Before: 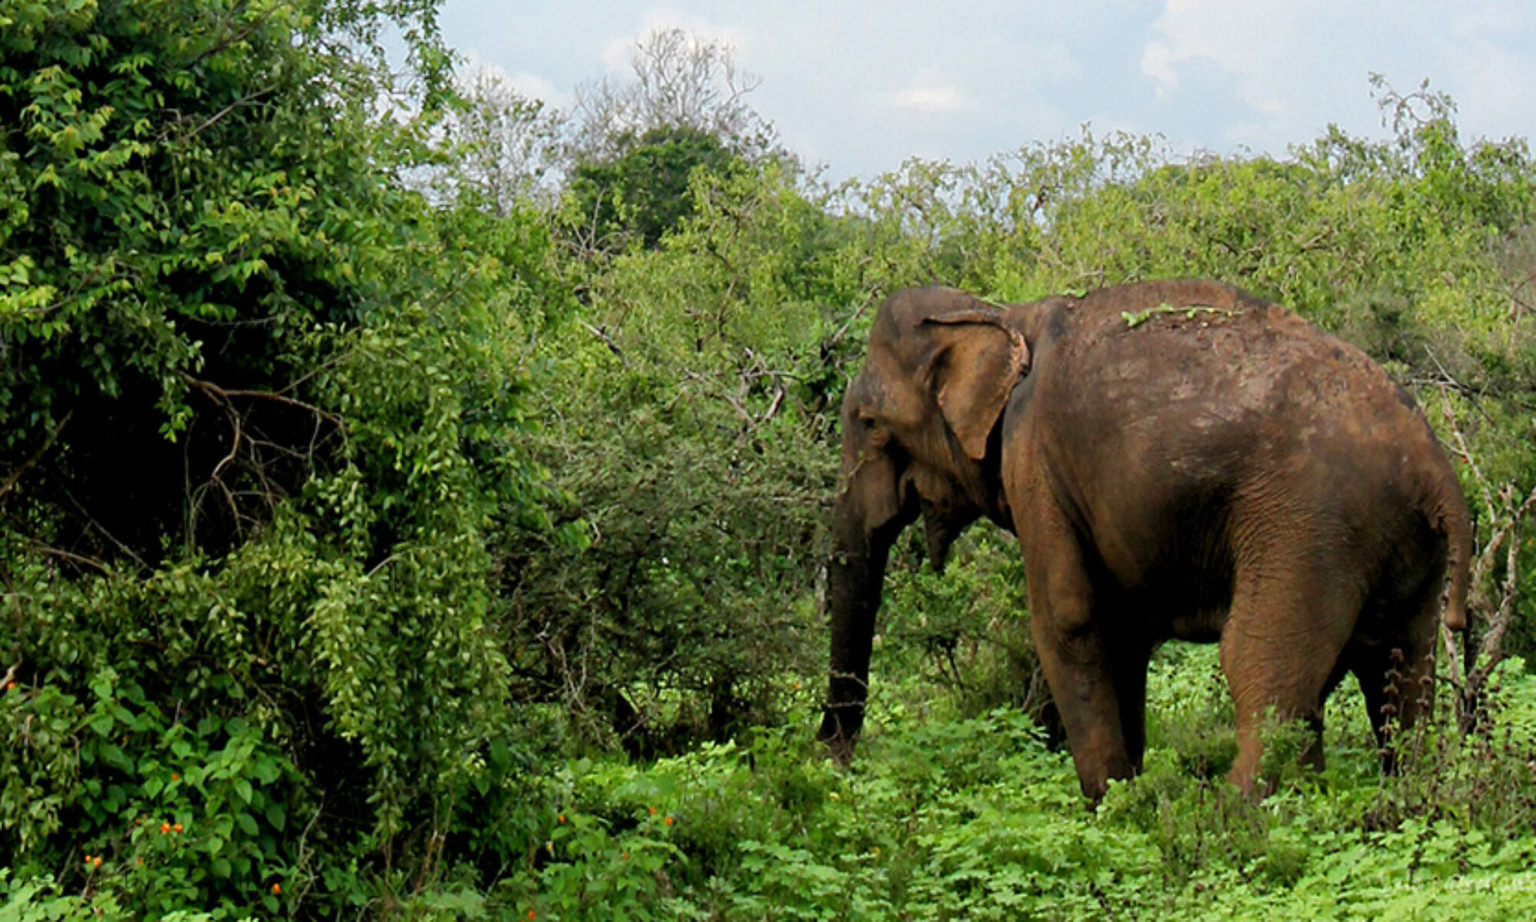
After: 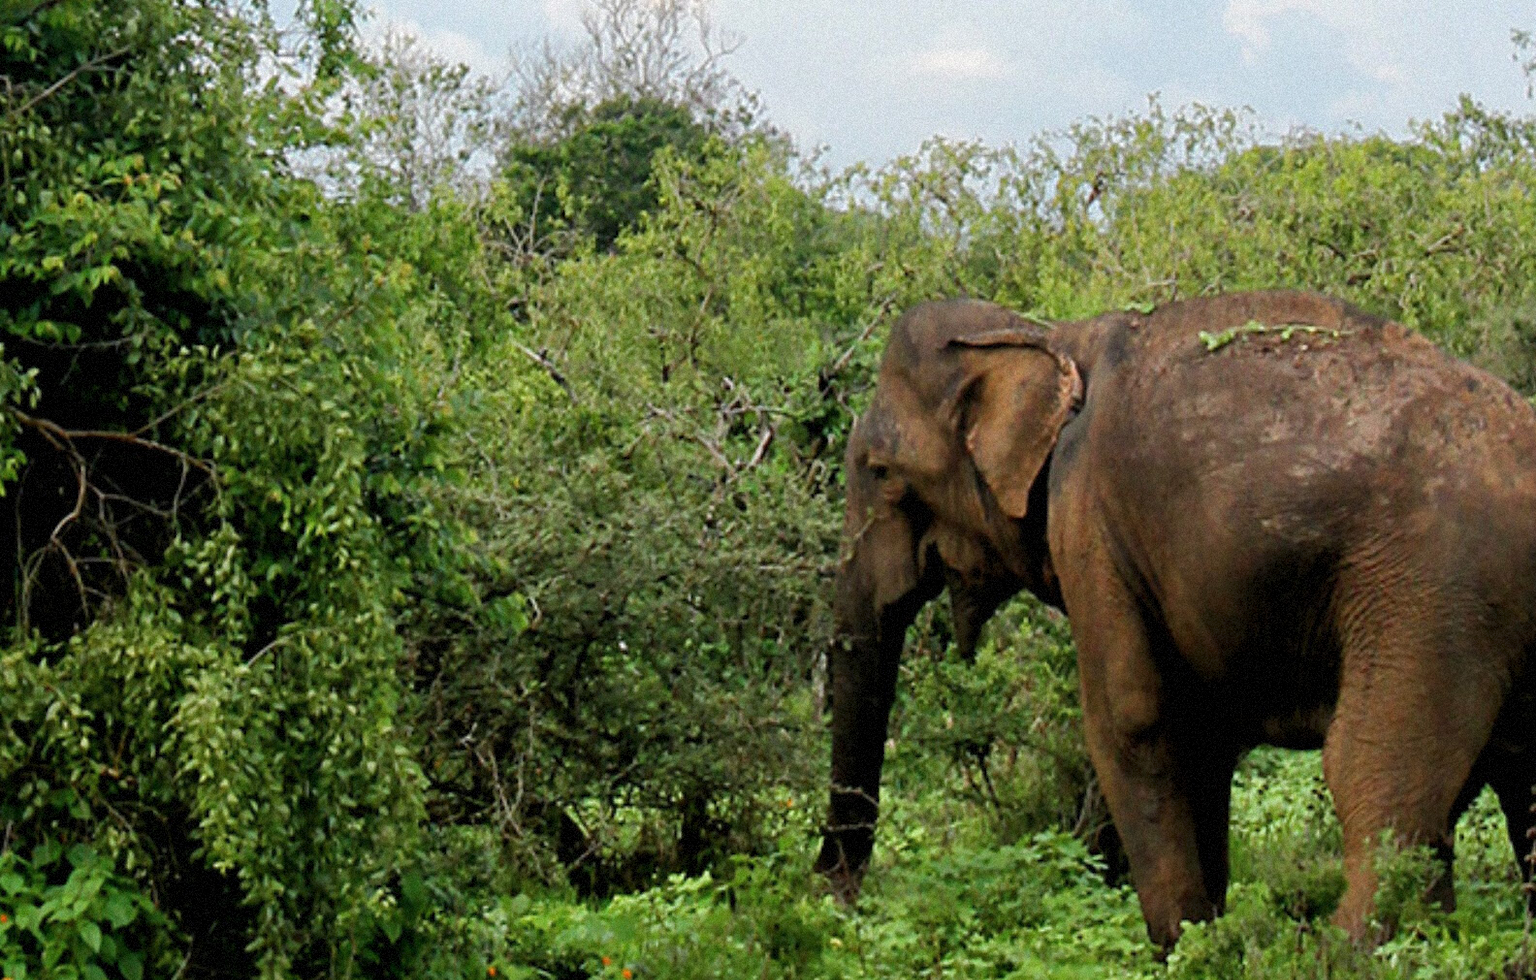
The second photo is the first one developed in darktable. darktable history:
crop: left 11.225%, top 5.381%, right 9.565%, bottom 10.314%
color zones: curves: ch0 [(0.25, 0.5) (0.428, 0.473) (0.75, 0.5)]; ch1 [(0.243, 0.479) (0.398, 0.452) (0.75, 0.5)]
grain: mid-tones bias 0%
